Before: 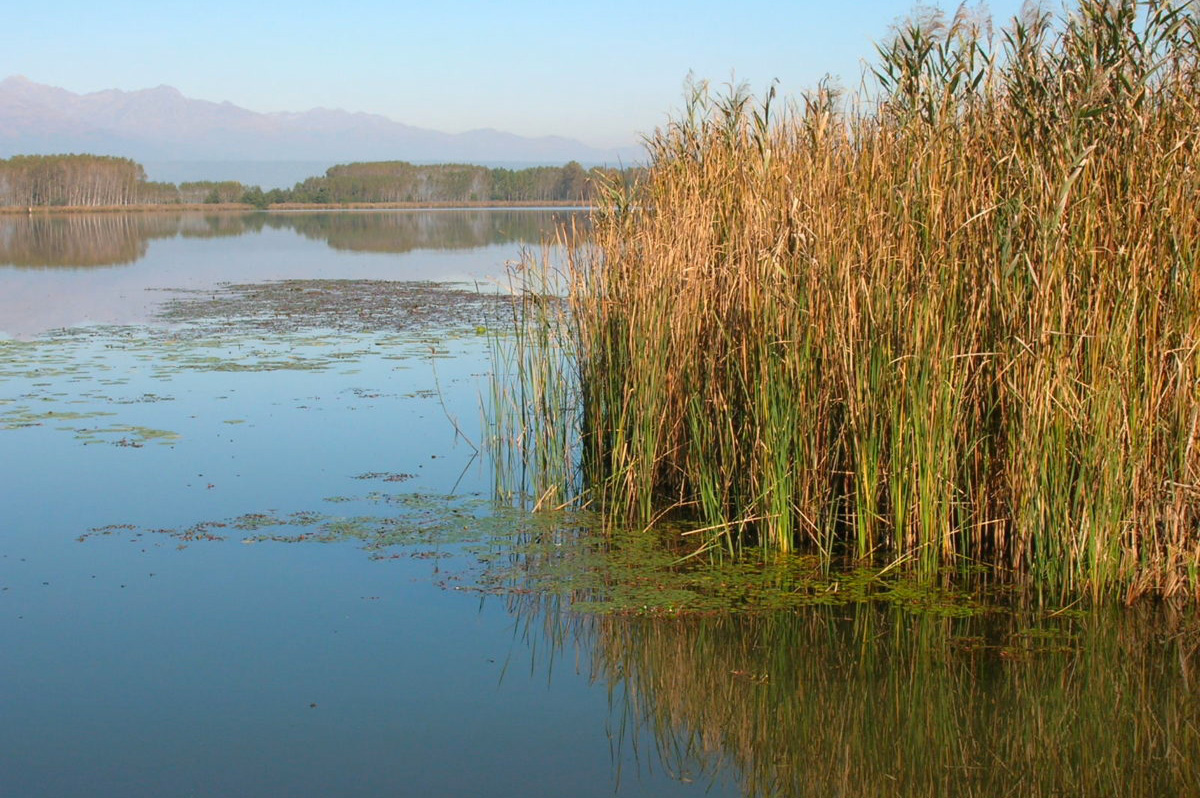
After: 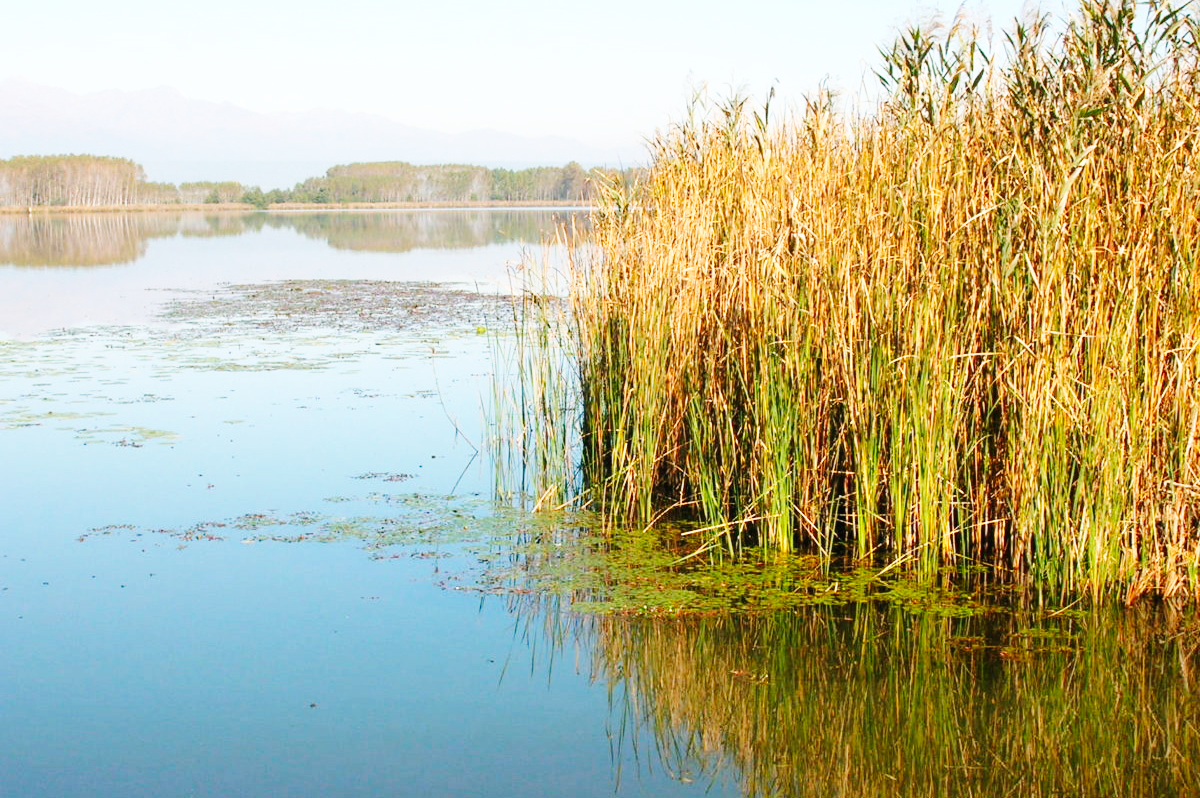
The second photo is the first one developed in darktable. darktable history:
base curve: curves: ch0 [(0, 0.003) (0.001, 0.002) (0.006, 0.004) (0.02, 0.022) (0.048, 0.086) (0.094, 0.234) (0.162, 0.431) (0.258, 0.629) (0.385, 0.8) (0.548, 0.918) (0.751, 0.988) (1, 1)], preserve colors none
exposure: compensate highlight preservation false
